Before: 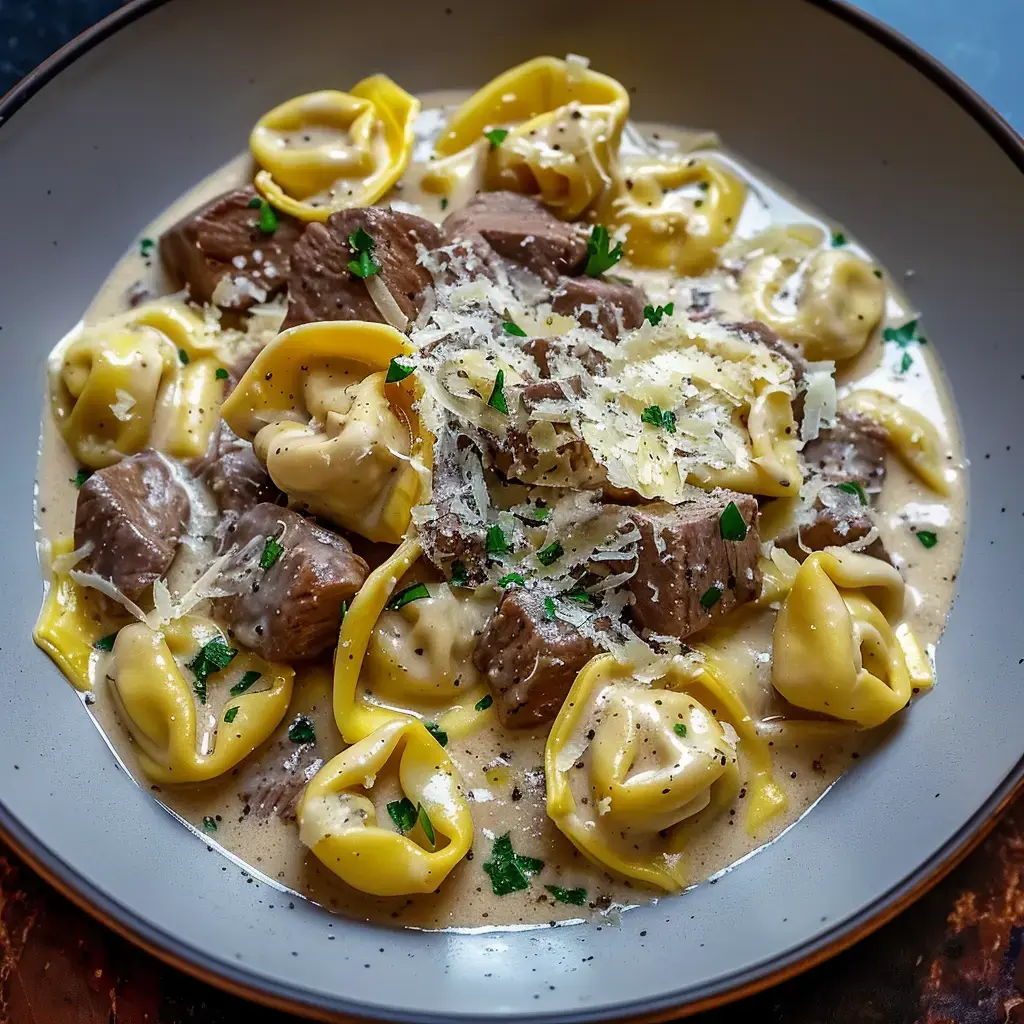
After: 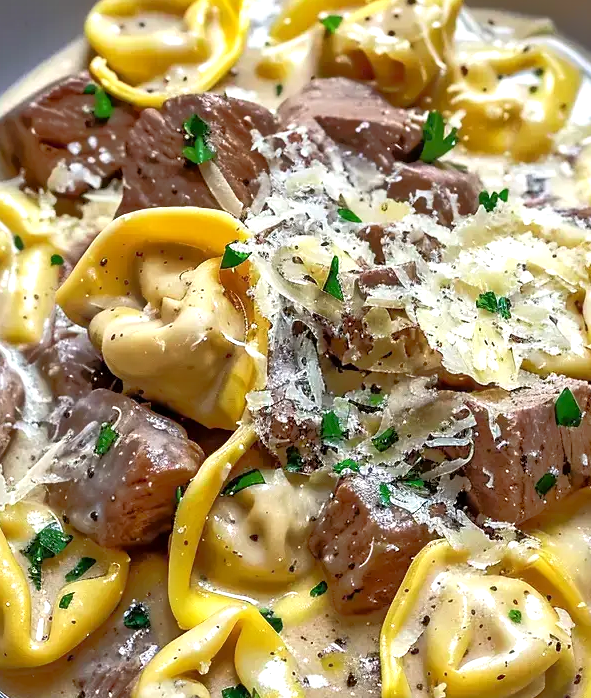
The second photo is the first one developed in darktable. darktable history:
exposure: black level correction 0.001, exposure 0.5 EV, compensate exposure bias true, compensate highlight preservation false
tone equalizer: -8 EV -0.528 EV, -7 EV -0.319 EV, -6 EV -0.083 EV, -5 EV 0.413 EV, -4 EV 0.985 EV, -3 EV 0.791 EV, -2 EV -0.01 EV, -1 EV 0.14 EV, +0 EV -0.012 EV, smoothing 1
crop: left 16.202%, top 11.208%, right 26.045%, bottom 20.557%
